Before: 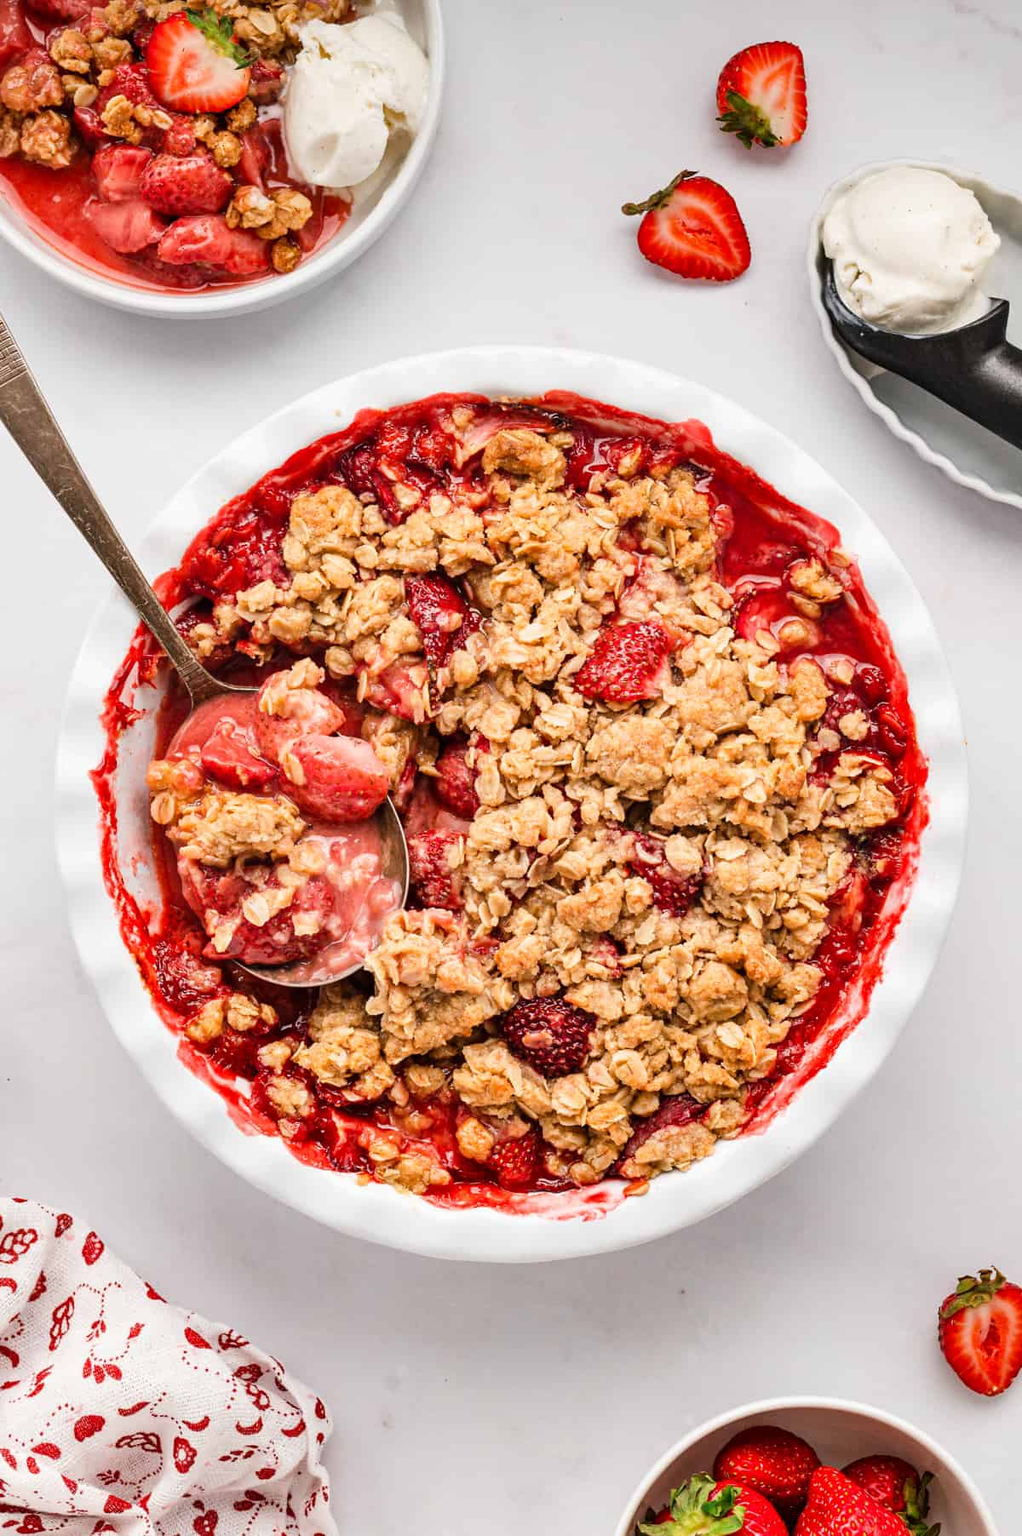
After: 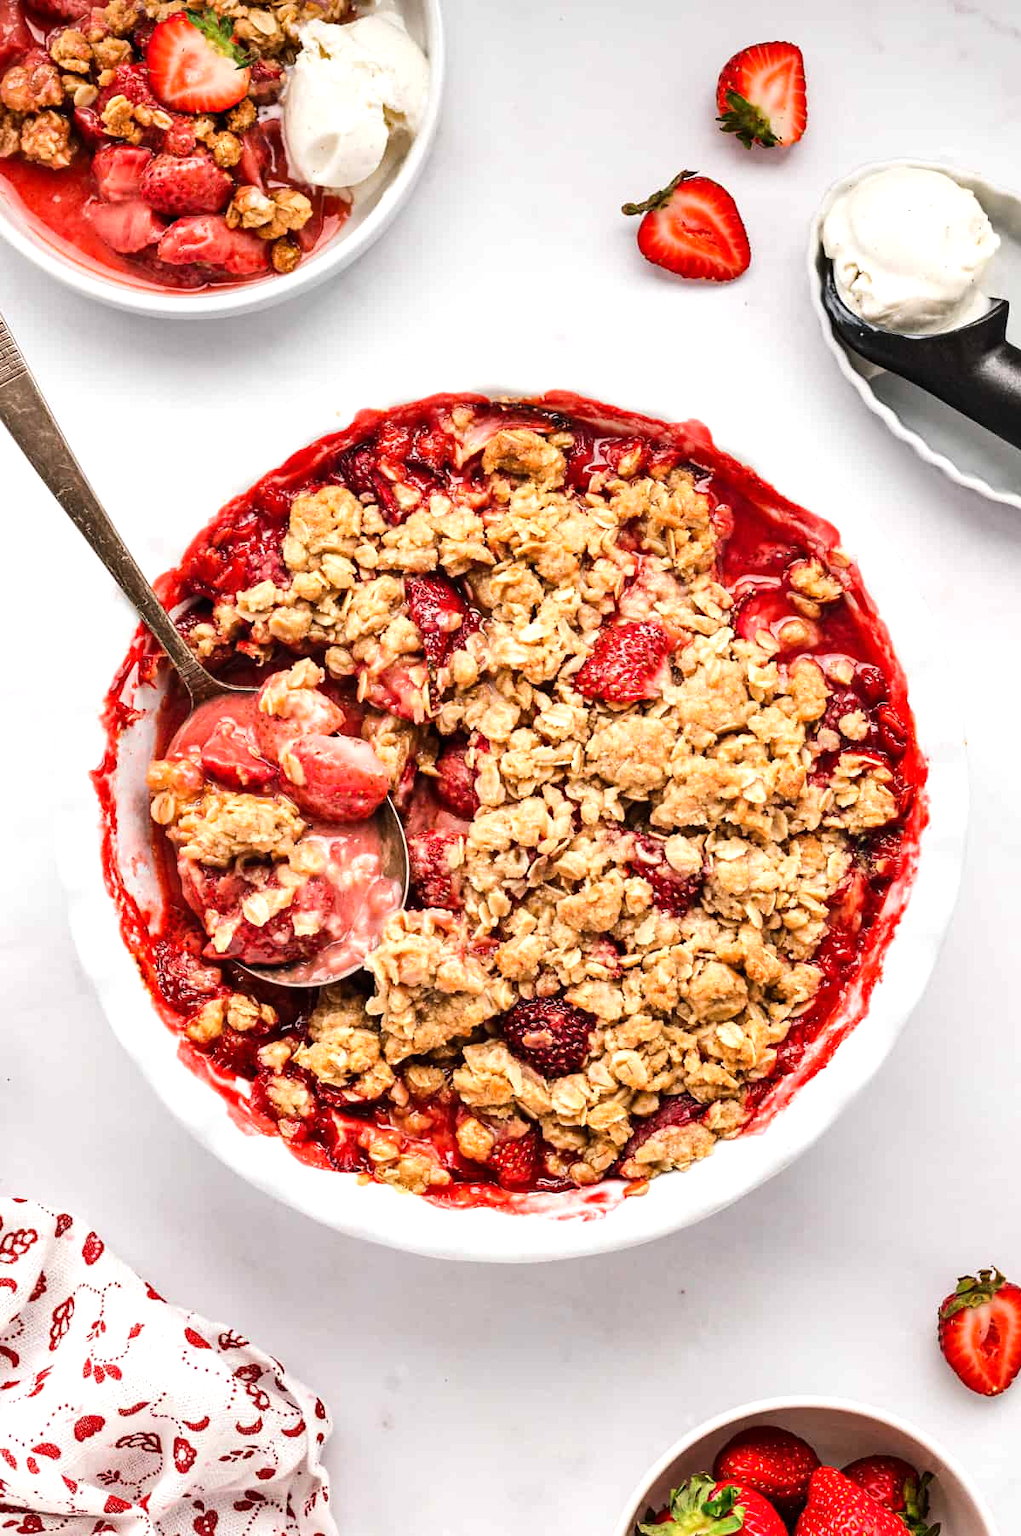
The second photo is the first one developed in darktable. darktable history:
tone equalizer: -8 EV -0.408 EV, -7 EV -0.387 EV, -6 EV -0.373 EV, -5 EV -0.237 EV, -3 EV 0.257 EV, -2 EV 0.336 EV, -1 EV 0.389 EV, +0 EV 0.438 EV, edges refinement/feathering 500, mask exposure compensation -1.57 EV, preserve details no
